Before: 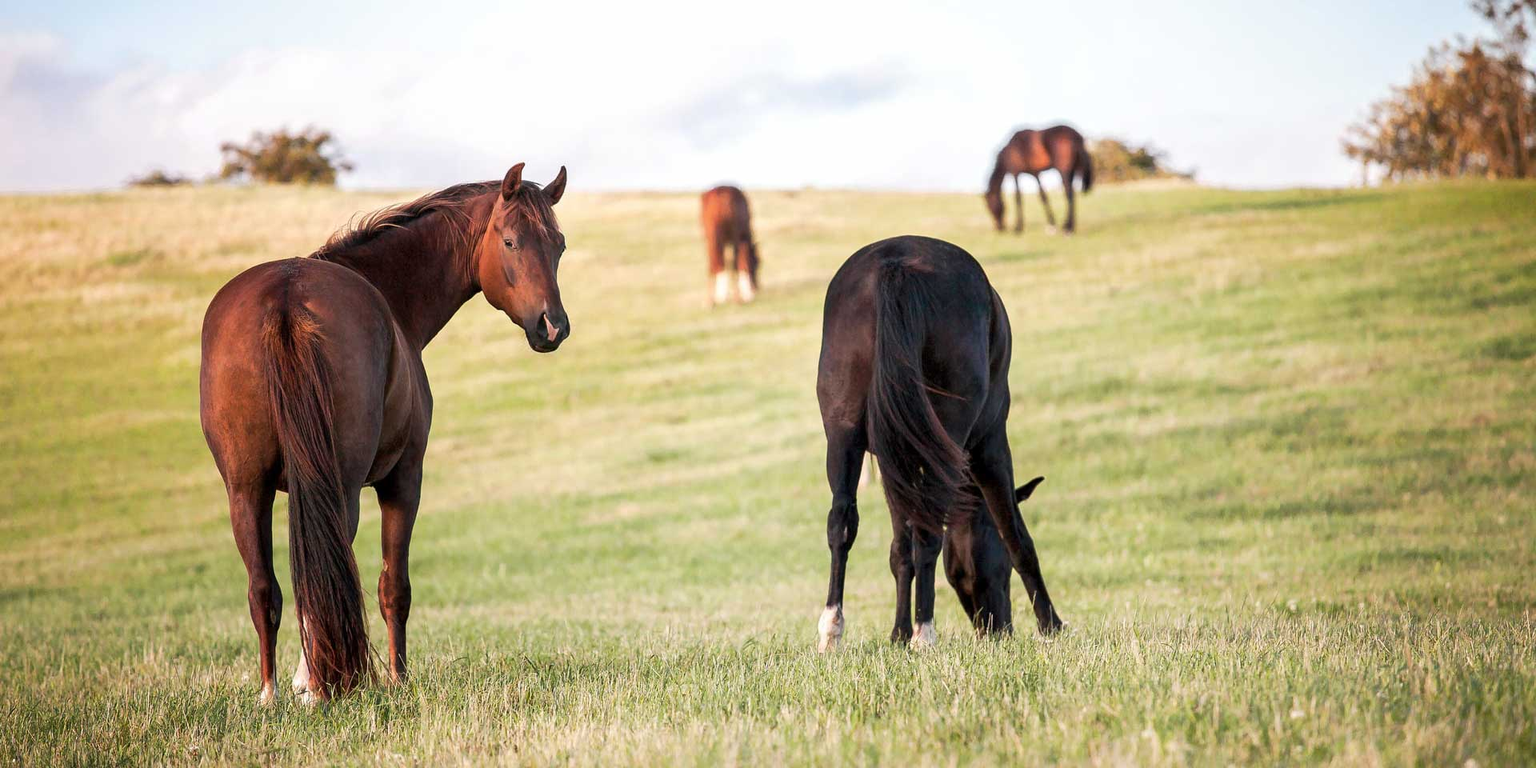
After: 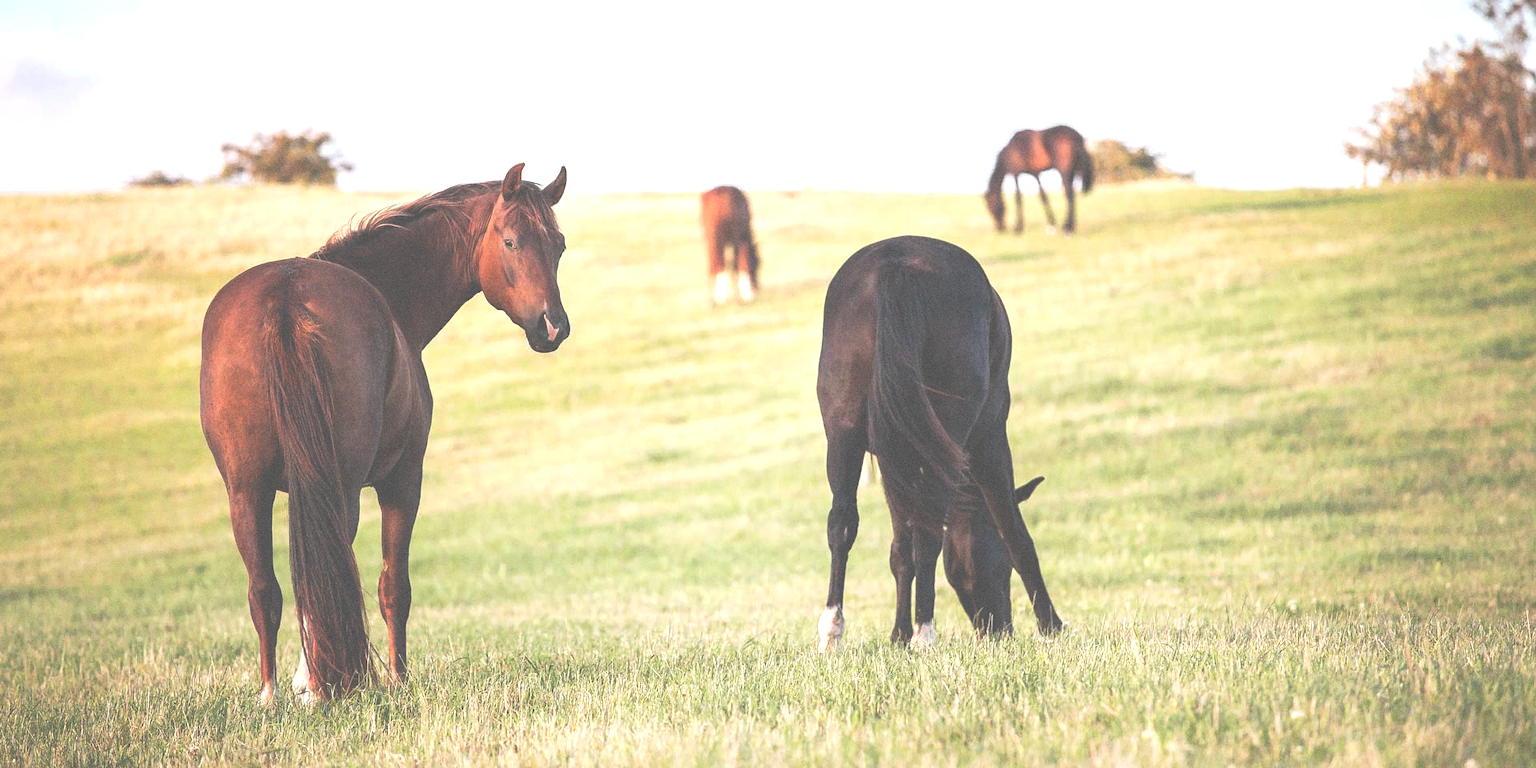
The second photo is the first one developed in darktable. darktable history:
grain: strength 26%
exposure: black level correction -0.071, exposure 0.5 EV, compensate highlight preservation false
